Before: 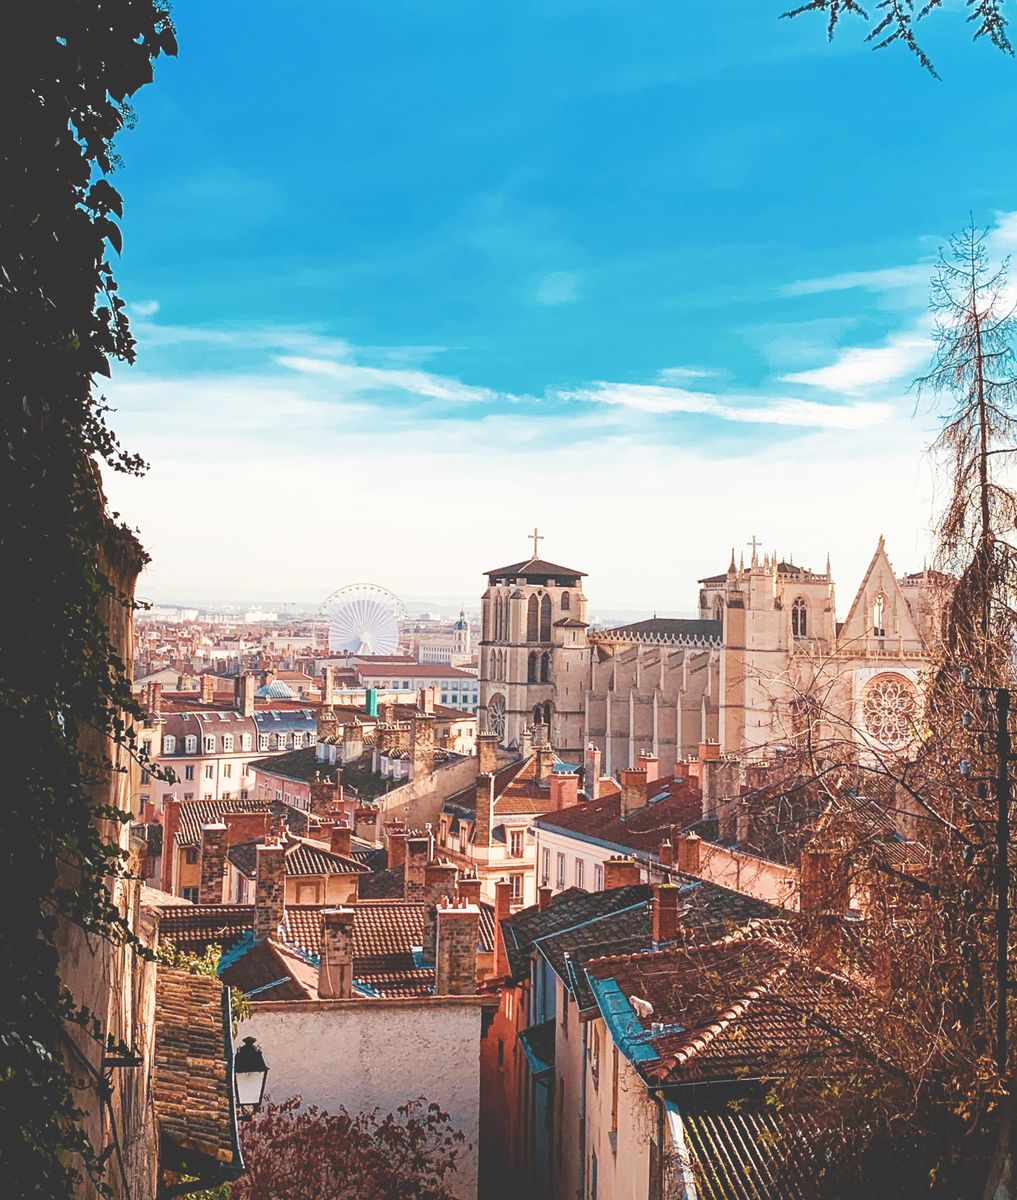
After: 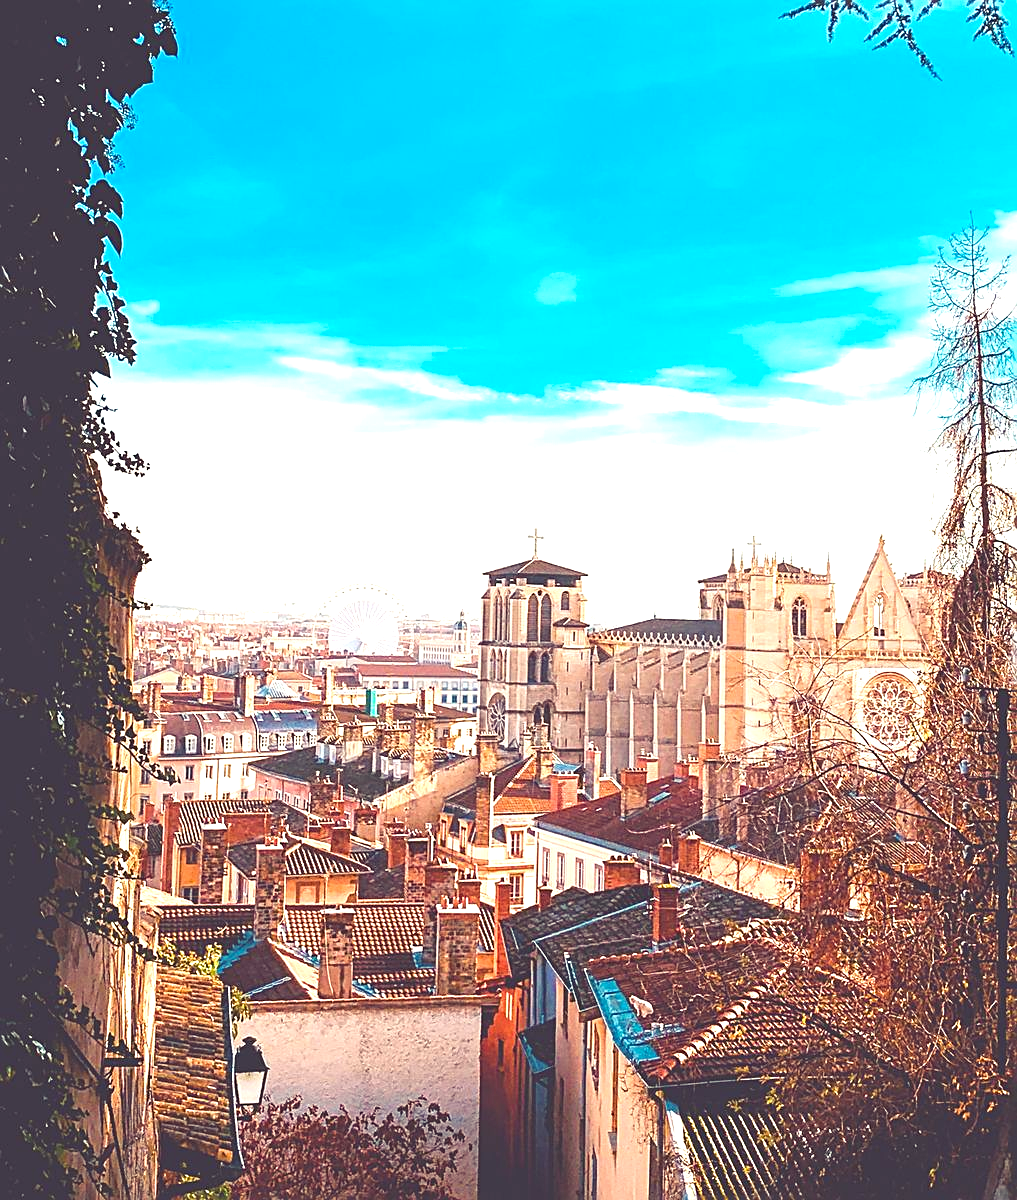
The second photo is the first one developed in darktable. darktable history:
sharpen: on, module defaults
exposure: black level correction 0, exposure 0.7 EV, compensate highlight preservation false
color balance rgb: shadows lift › luminance -21.725%, shadows lift › chroma 8.76%, shadows lift › hue 286.39°, highlights gain › luminance 6.551%, highlights gain › chroma 1.217%, highlights gain › hue 91.85°, linear chroma grading › global chroma 2.021%, linear chroma grading › mid-tones -0.834%, perceptual saturation grading › global saturation 17.714%
